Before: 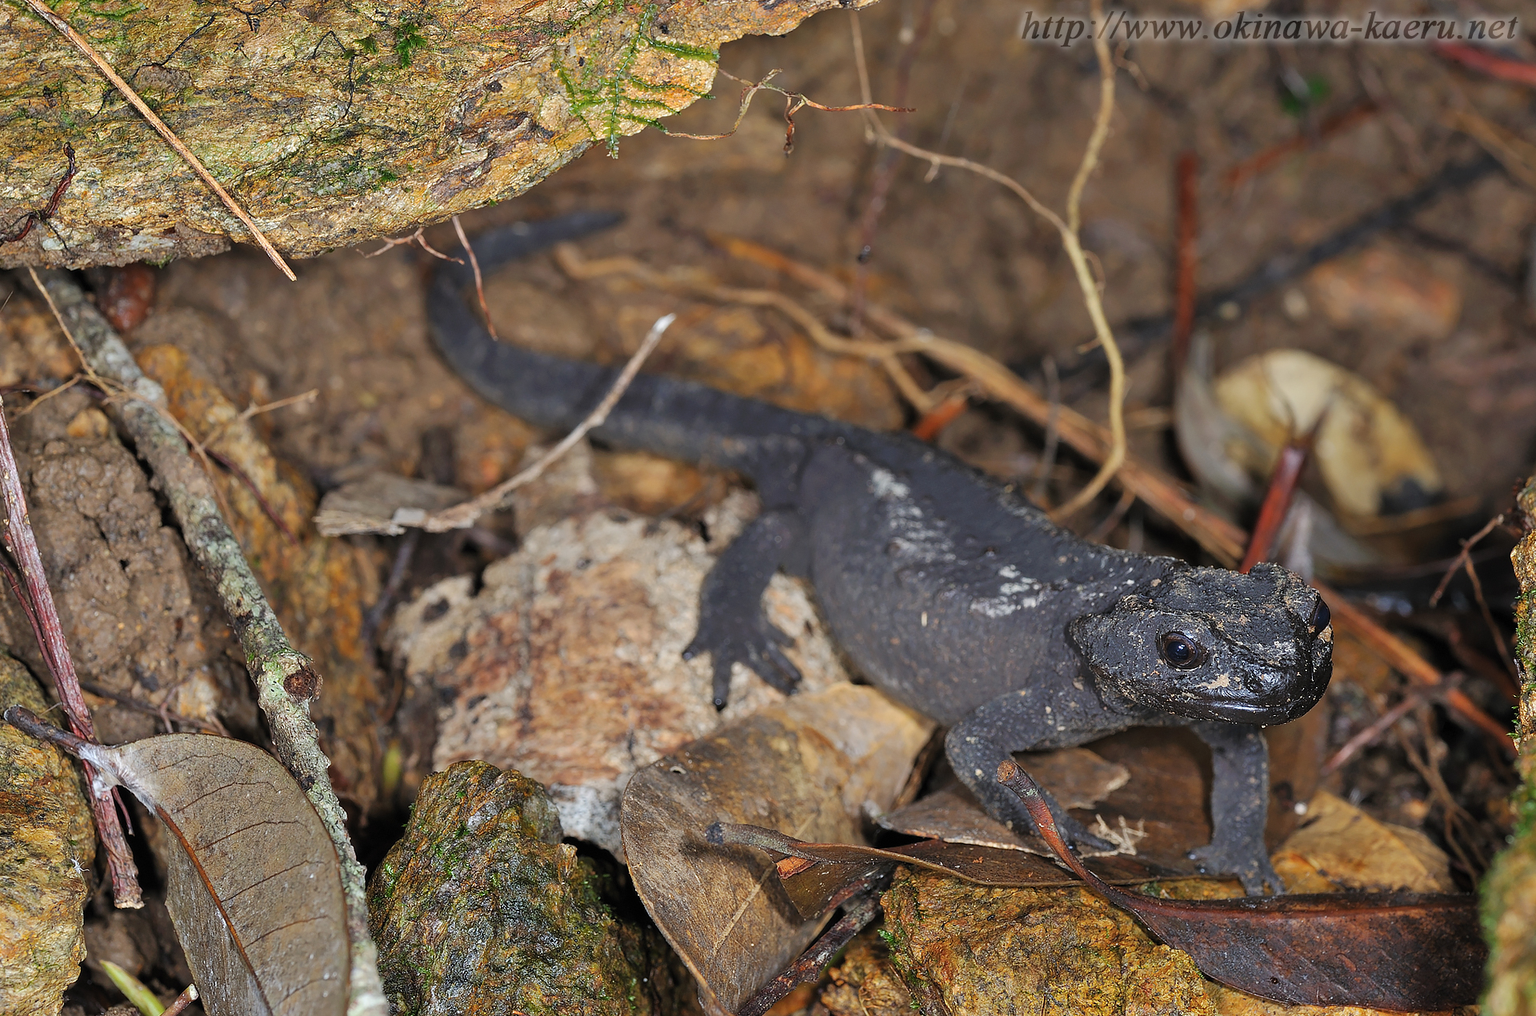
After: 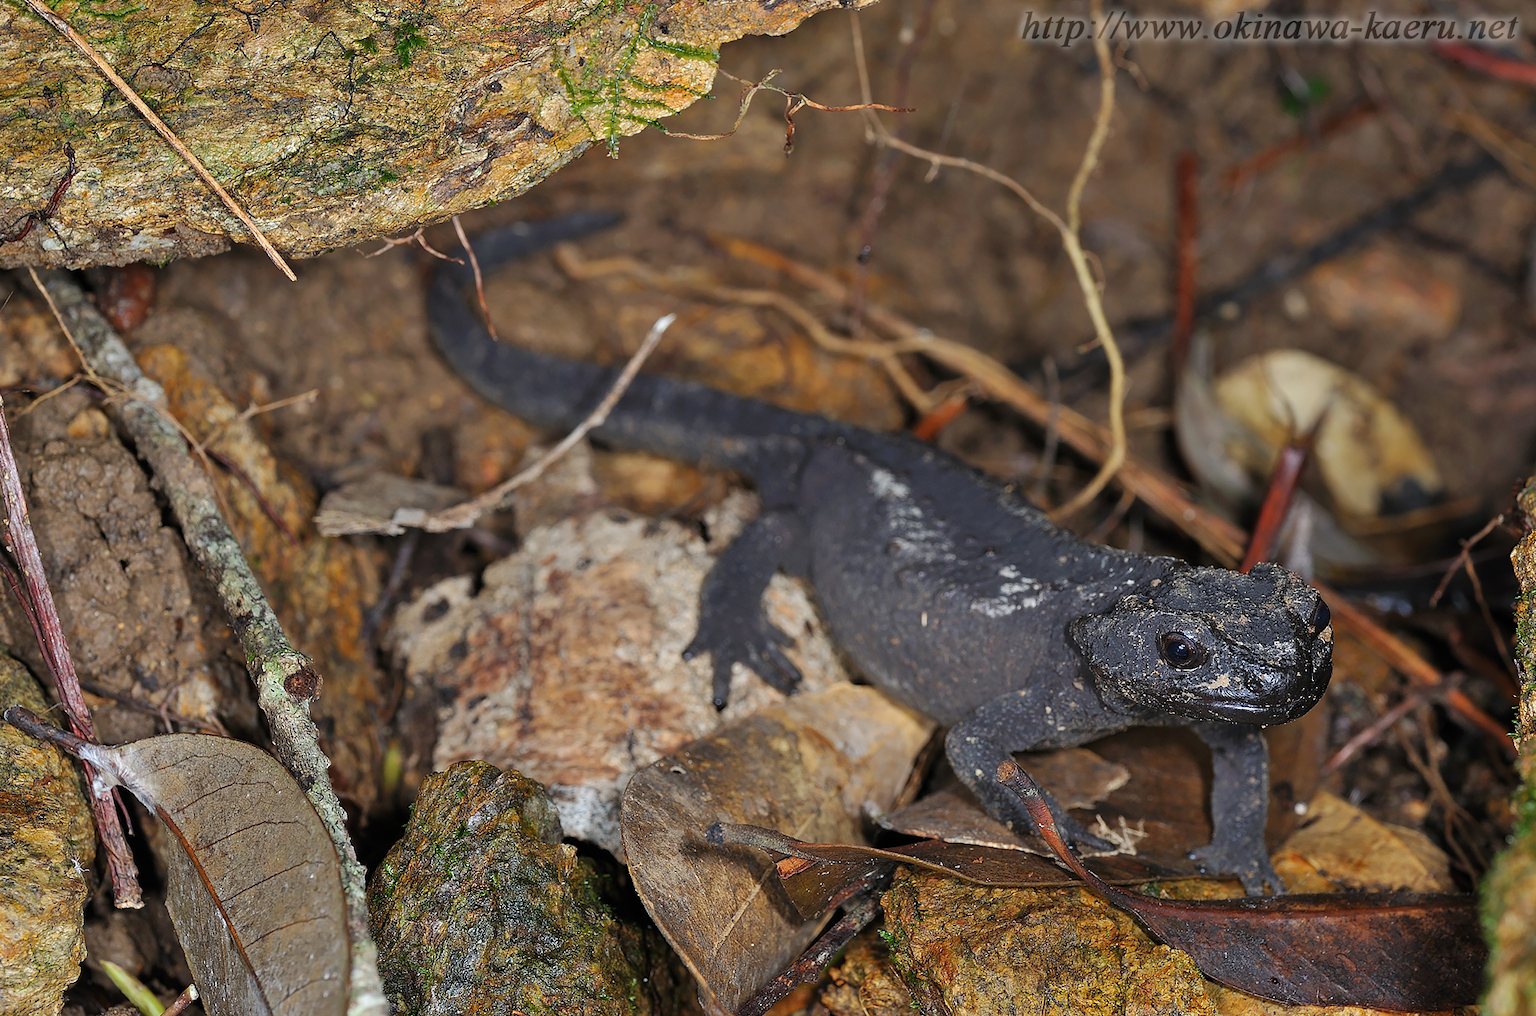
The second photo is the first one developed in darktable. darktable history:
contrast brightness saturation: contrast 0.034, brightness -0.043
